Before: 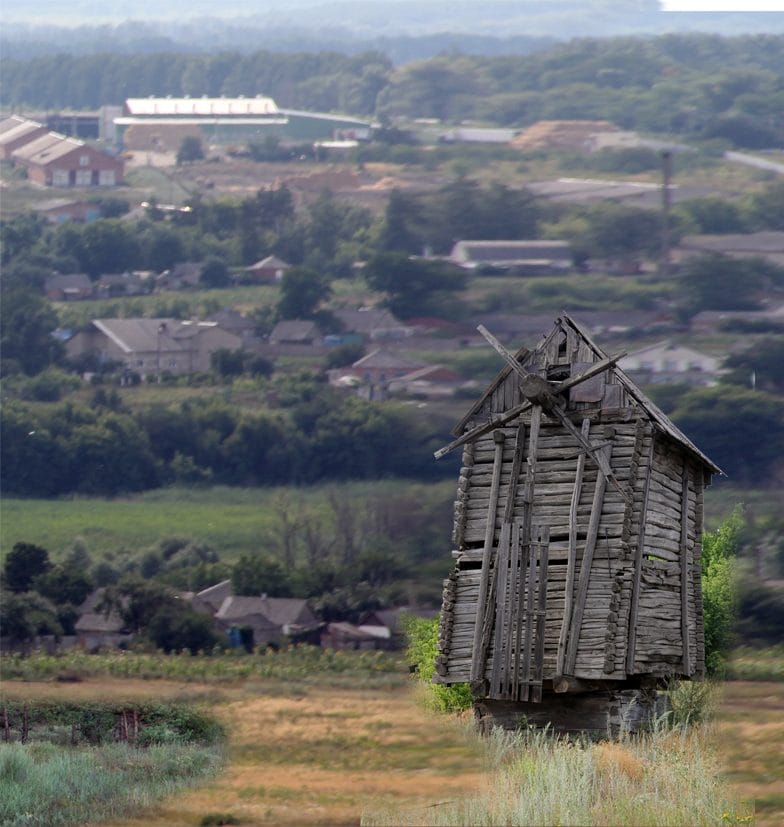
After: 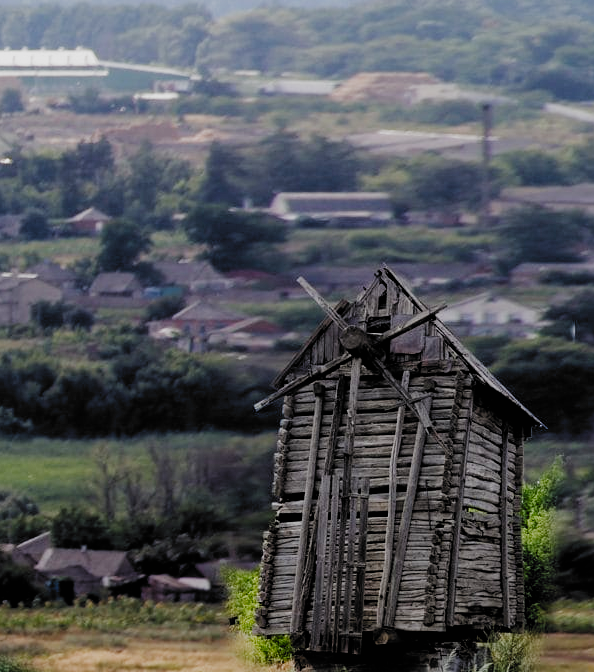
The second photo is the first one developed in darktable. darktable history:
crop: left 23.047%, top 5.897%, bottom 11.565%
filmic rgb: black relative exposure -5.12 EV, white relative exposure 3.97 EV, hardness 2.9, contrast 1.299, highlights saturation mix -30.24%, add noise in highlights 0.001, preserve chrominance no, color science v3 (2019), use custom middle-gray values true, contrast in highlights soft
